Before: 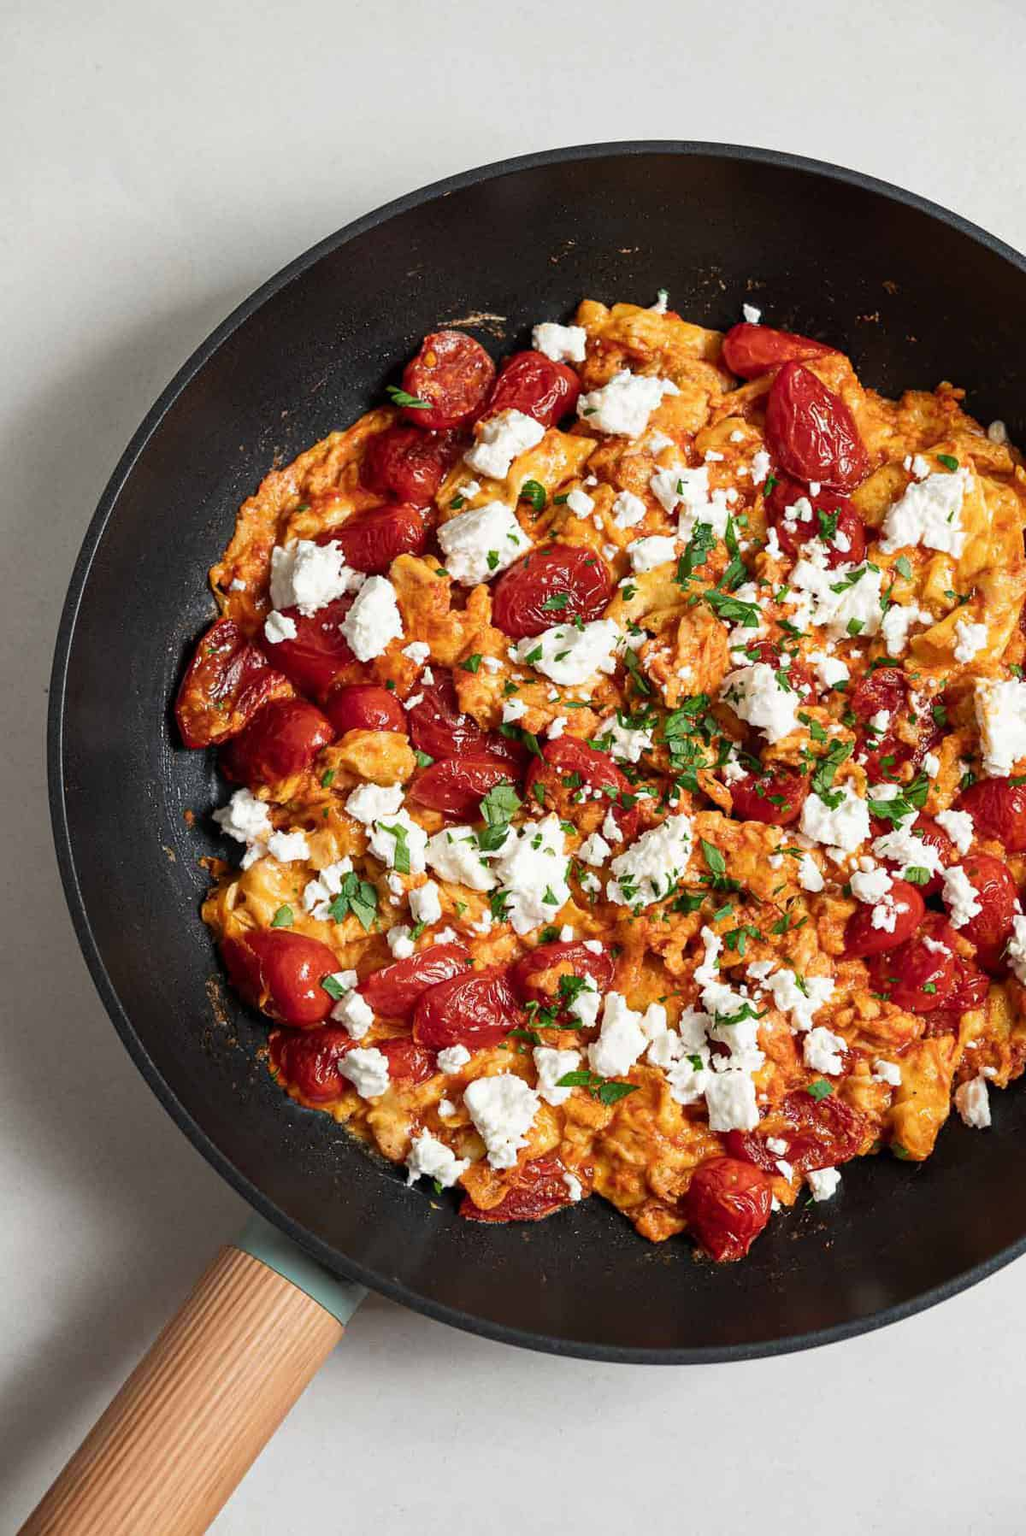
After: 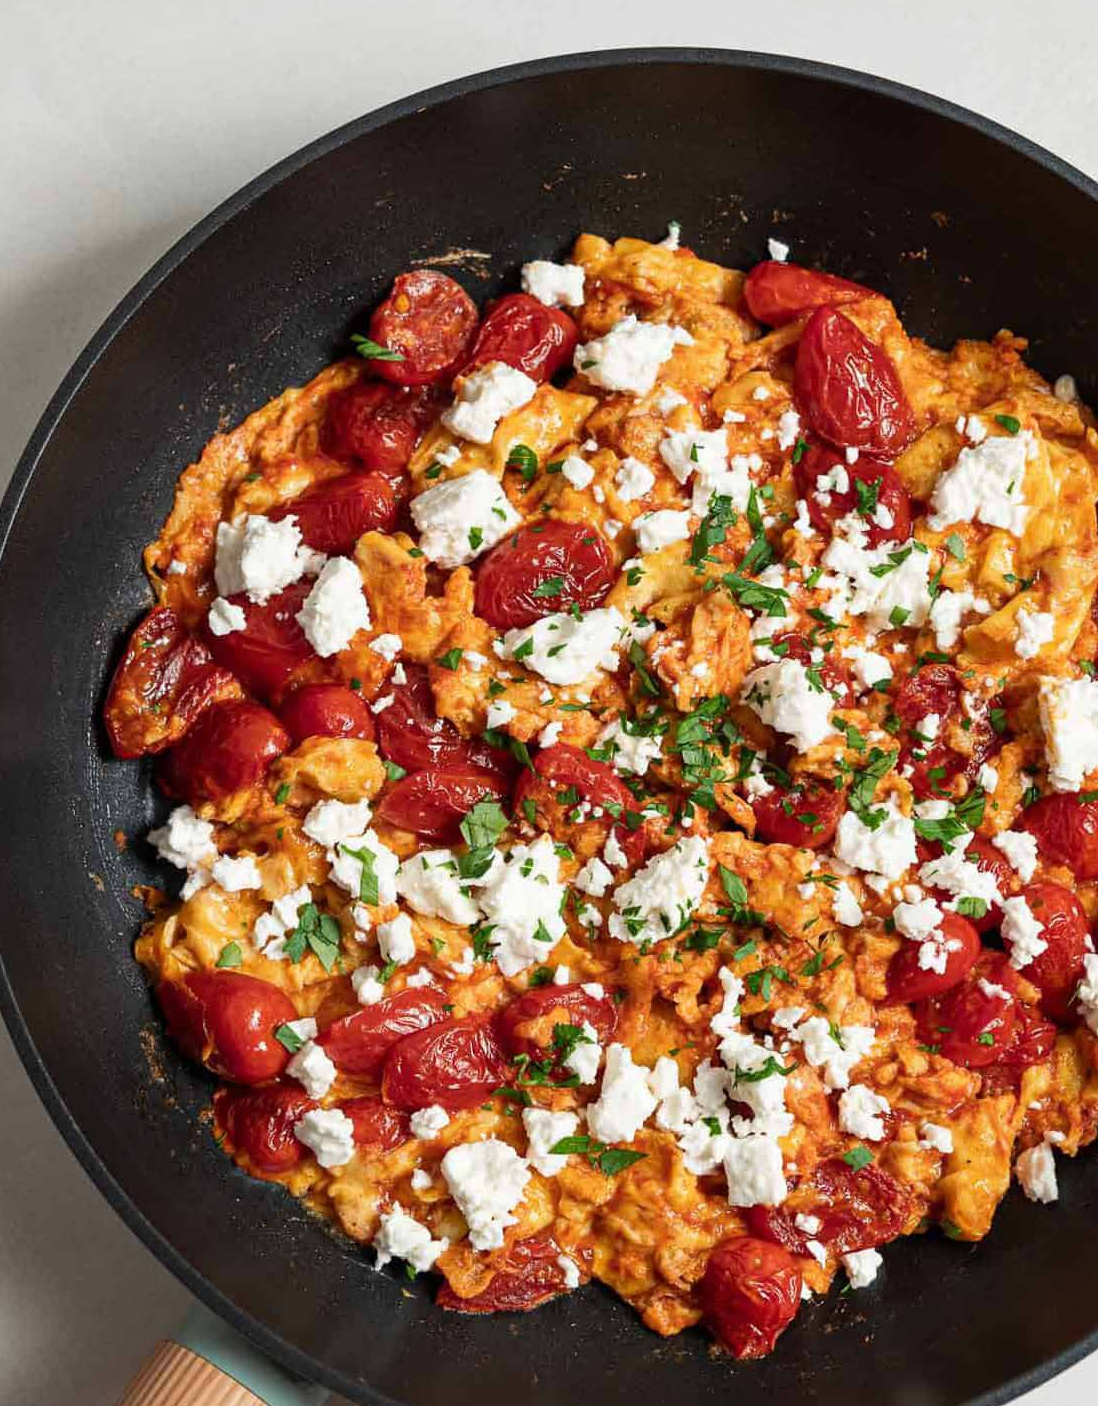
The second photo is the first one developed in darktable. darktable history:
crop: left 8.42%, top 6.537%, bottom 15.214%
